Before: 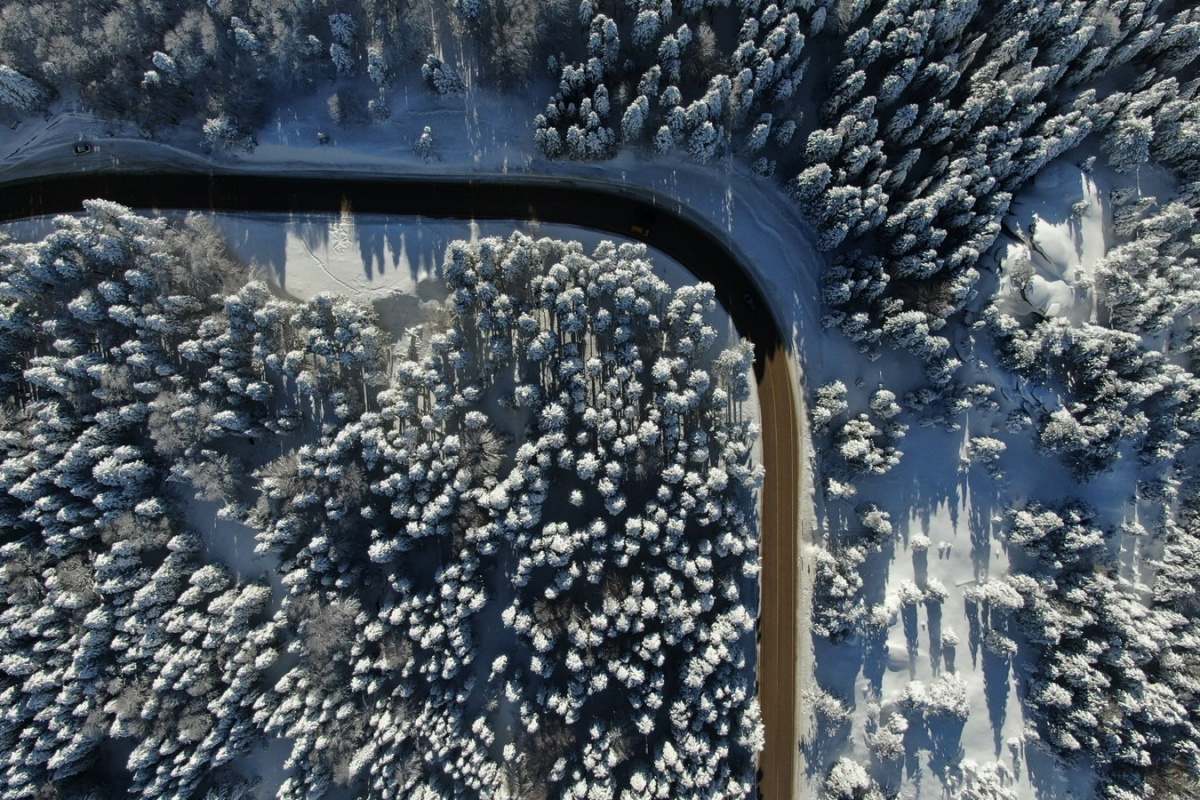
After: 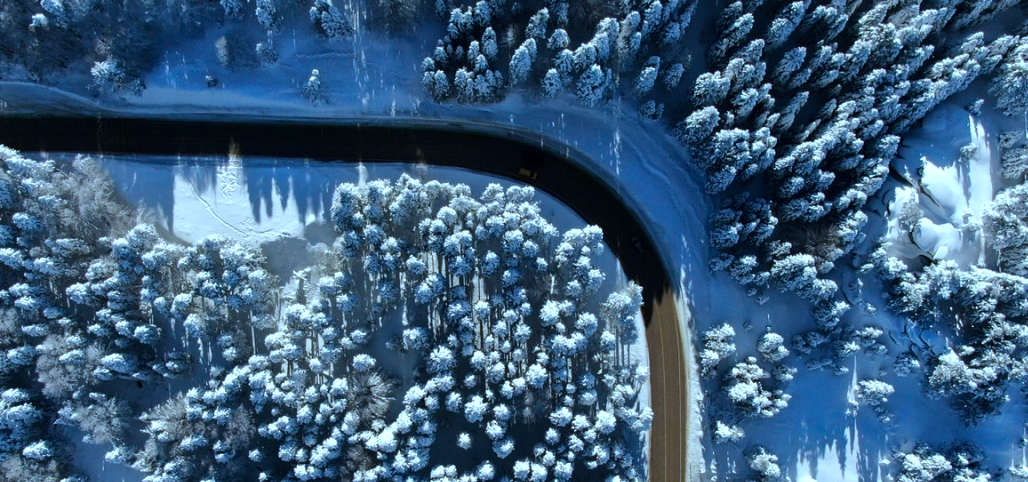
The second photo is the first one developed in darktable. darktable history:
crop and rotate: left 9.376%, top 7.138%, right 4.904%, bottom 32.61%
color calibration: x 0.396, y 0.386, temperature 3644.14 K
local contrast: mode bilateral grid, contrast 15, coarseness 36, detail 106%, midtone range 0.2
exposure: black level correction 0.001, exposure 0.499 EV, compensate highlight preservation false
